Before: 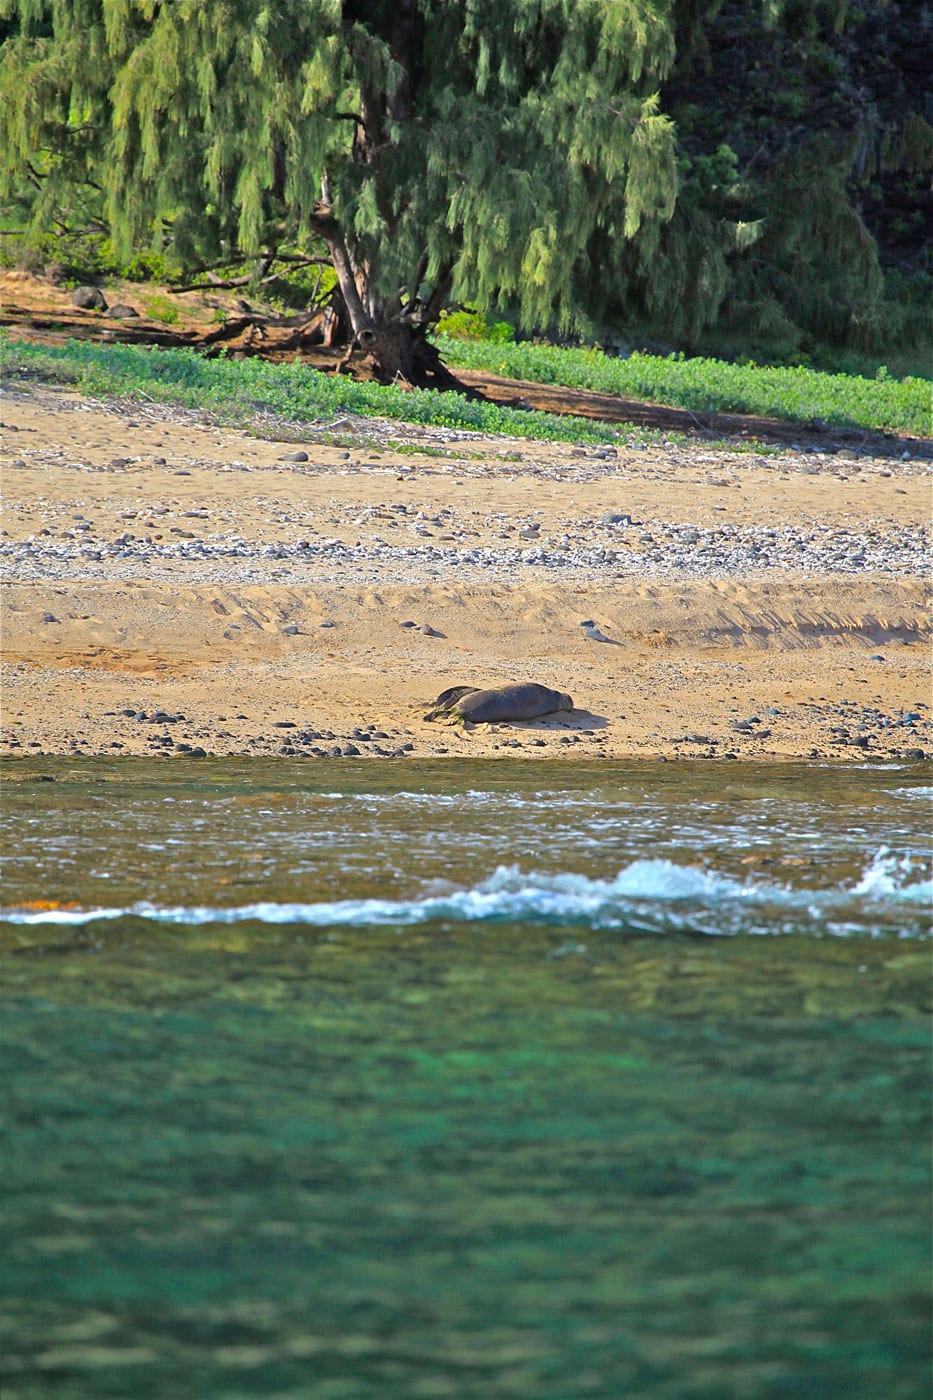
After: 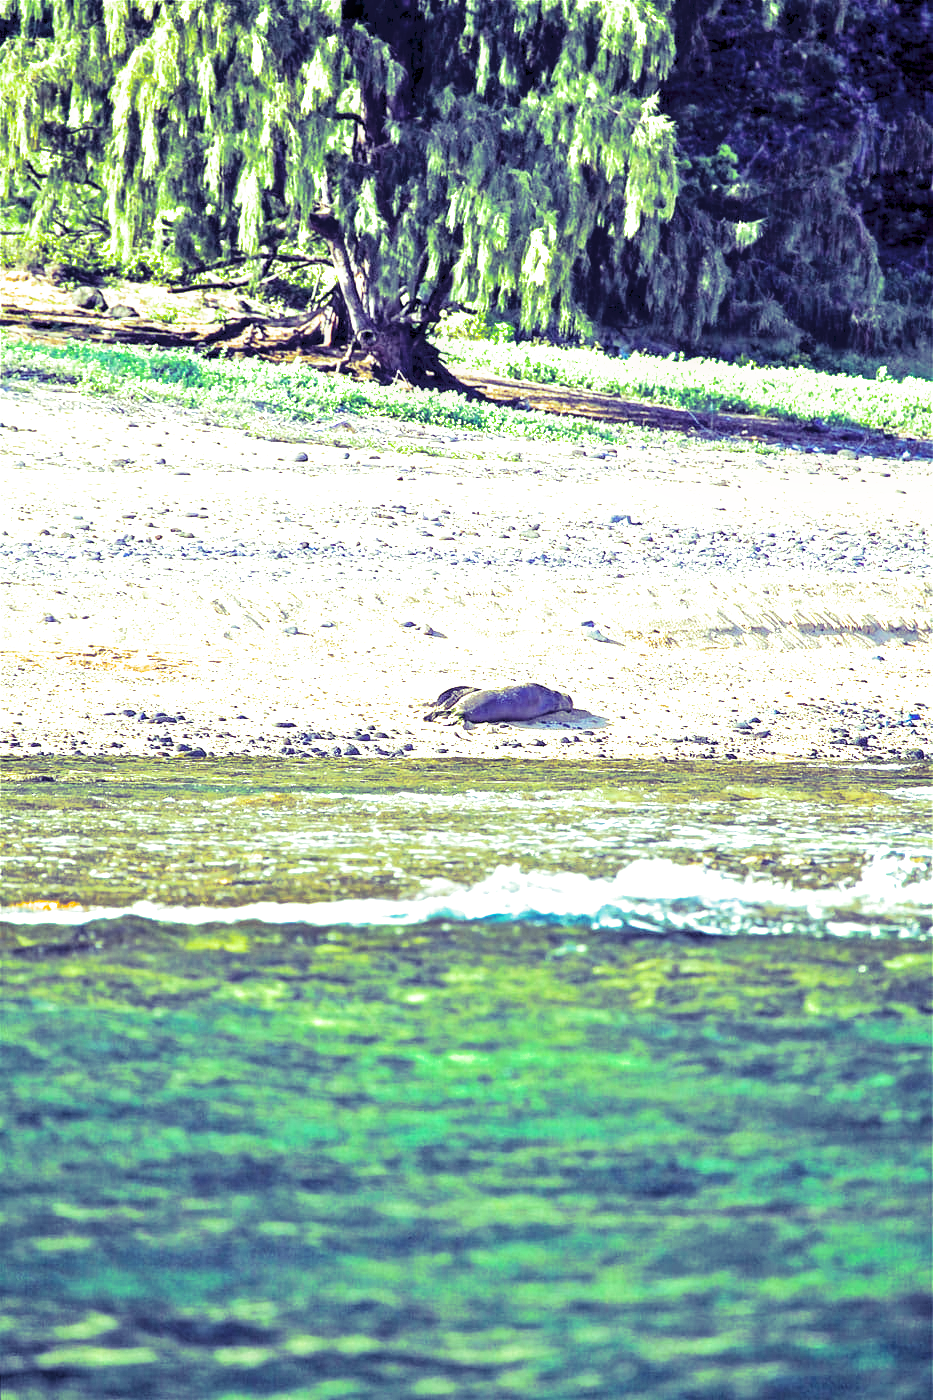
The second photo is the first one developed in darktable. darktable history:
split-toning: shadows › hue 242.67°, shadows › saturation 0.733, highlights › hue 45.33°, highlights › saturation 0.667, balance -53.304, compress 21.15%
exposure: black level correction 0, exposure 1.015 EV, compensate exposure bias true, compensate highlight preservation false
tone curve: curves: ch0 [(0, 0) (0.003, 0.132) (0.011, 0.13) (0.025, 0.134) (0.044, 0.138) (0.069, 0.154) (0.1, 0.17) (0.136, 0.198) (0.177, 0.25) (0.224, 0.308) (0.277, 0.371) (0.335, 0.432) (0.399, 0.491) (0.468, 0.55) (0.543, 0.612) (0.623, 0.679) (0.709, 0.766) (0.801, 0.842) (0.898, 0.912) (1, 1)], preserve colors none
local contrast: on, module defaults
white balance: red 1, blue 1
filmic rgb: black relative exposure -12 EV, white relative exposure 2.8 EV, threshold 3 EV, target black luminance 0%, hardness 8.06, latitude 70.41%, contrast 1.14, highlights saturation mix 10%, shadows ↔ highlights balance -0.388%, color science v4 (2020), iterations of high-quality reconstruction 10, contrast in shadows soft, contrast in highlights soft, enable highlight reconstruction true
color balance: mode lift, gamma, gain (sRGB), lift [0.997, 0.979, 1.021, 1.011], gamma [1, 1.084, 0.916, 0.998], gain [1, 0.87, 1.13, 1.101], contrast 4.55%, contrast fulcrum 38.24%, output saturation 104.09%
color balance rgb: shadows lift › luminance -21.66%, shadows lift › chroma 8.98%, shadows lift › hue 283.37°, power › chroma 1.55%, power › hue 25.59°, highlights gain › luminance 6.08%, highlights gain › chroma 2.55%, highlights gain › hue 90°, global offset › luminance -0.87%, perceptual saturation grading › global saturation 27.49%, perceptual saturation grading › highlights -28.39%, perceptual saturation grading › mid-tones 15.22%, perceptual saturation grading › shadows 33.98%, perceptual brilliance grading › highlights 10%, perceptual brilliance grading › mid-tones 5%
